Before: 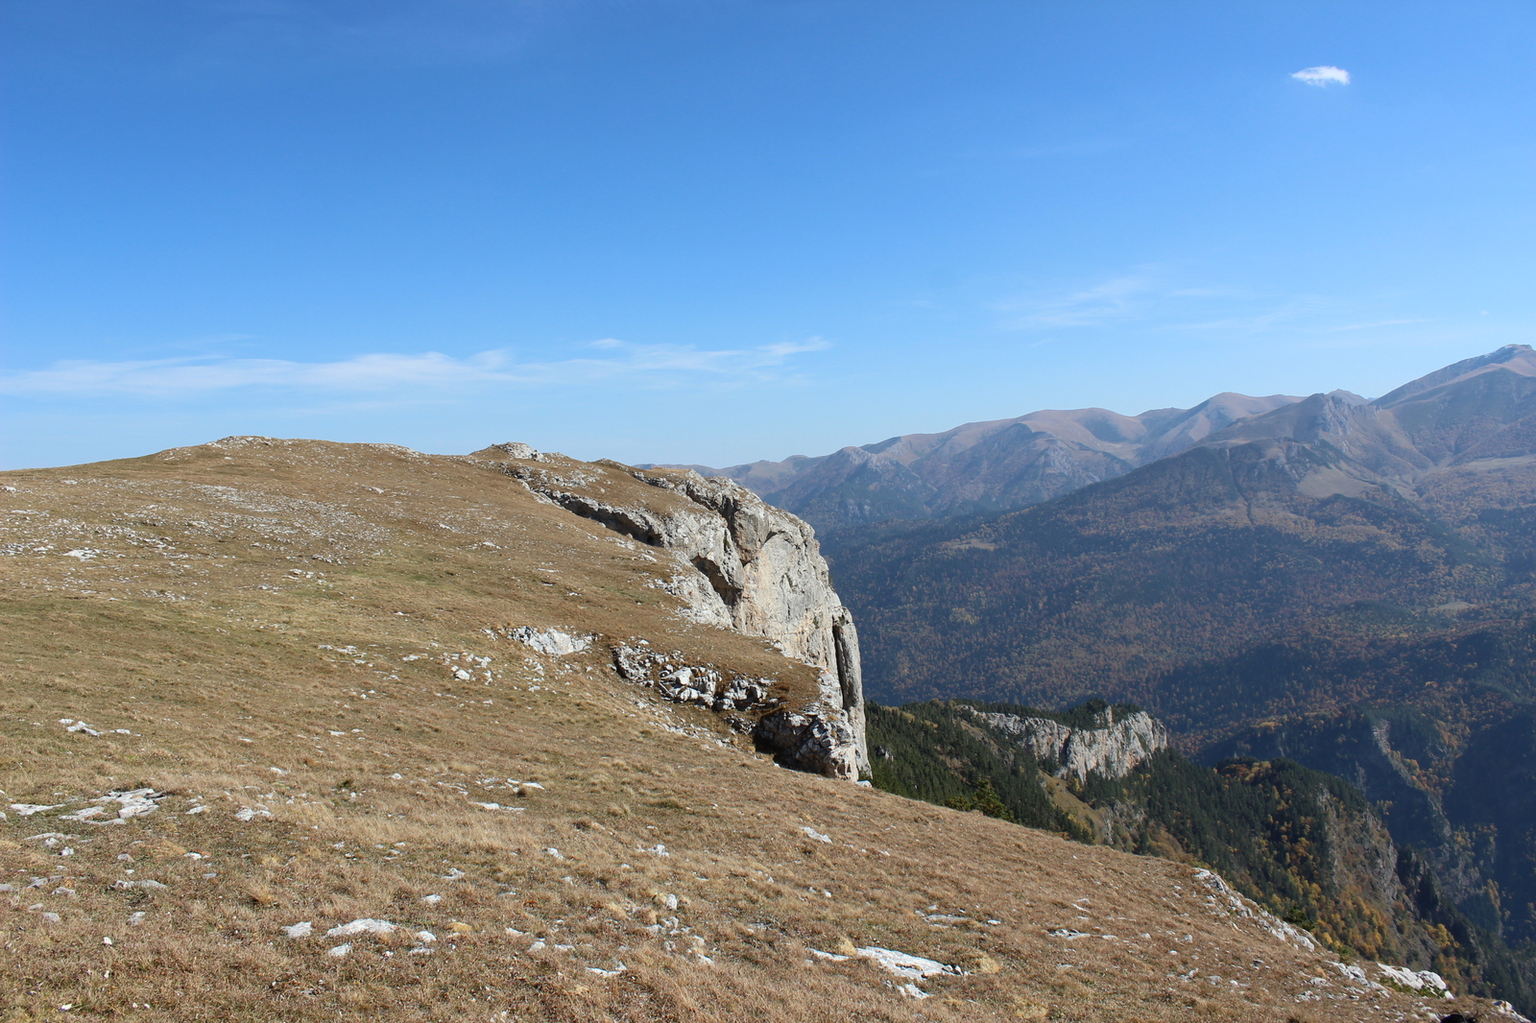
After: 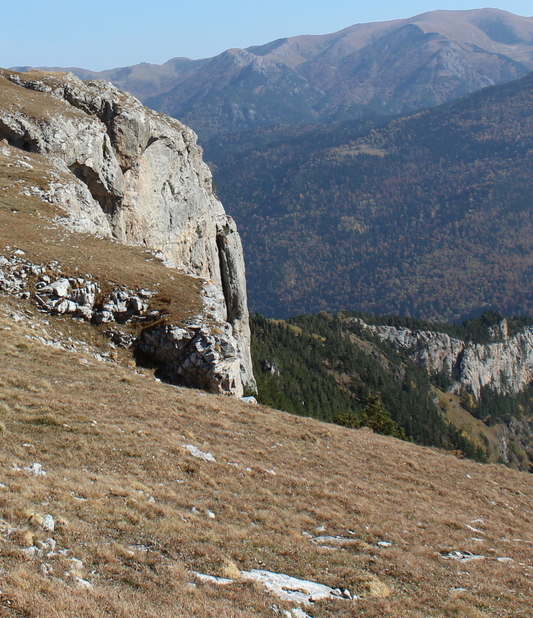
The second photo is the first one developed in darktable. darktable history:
crop: left 40.7%, top 39.139%, right 25.957%, bottom 2.807%
